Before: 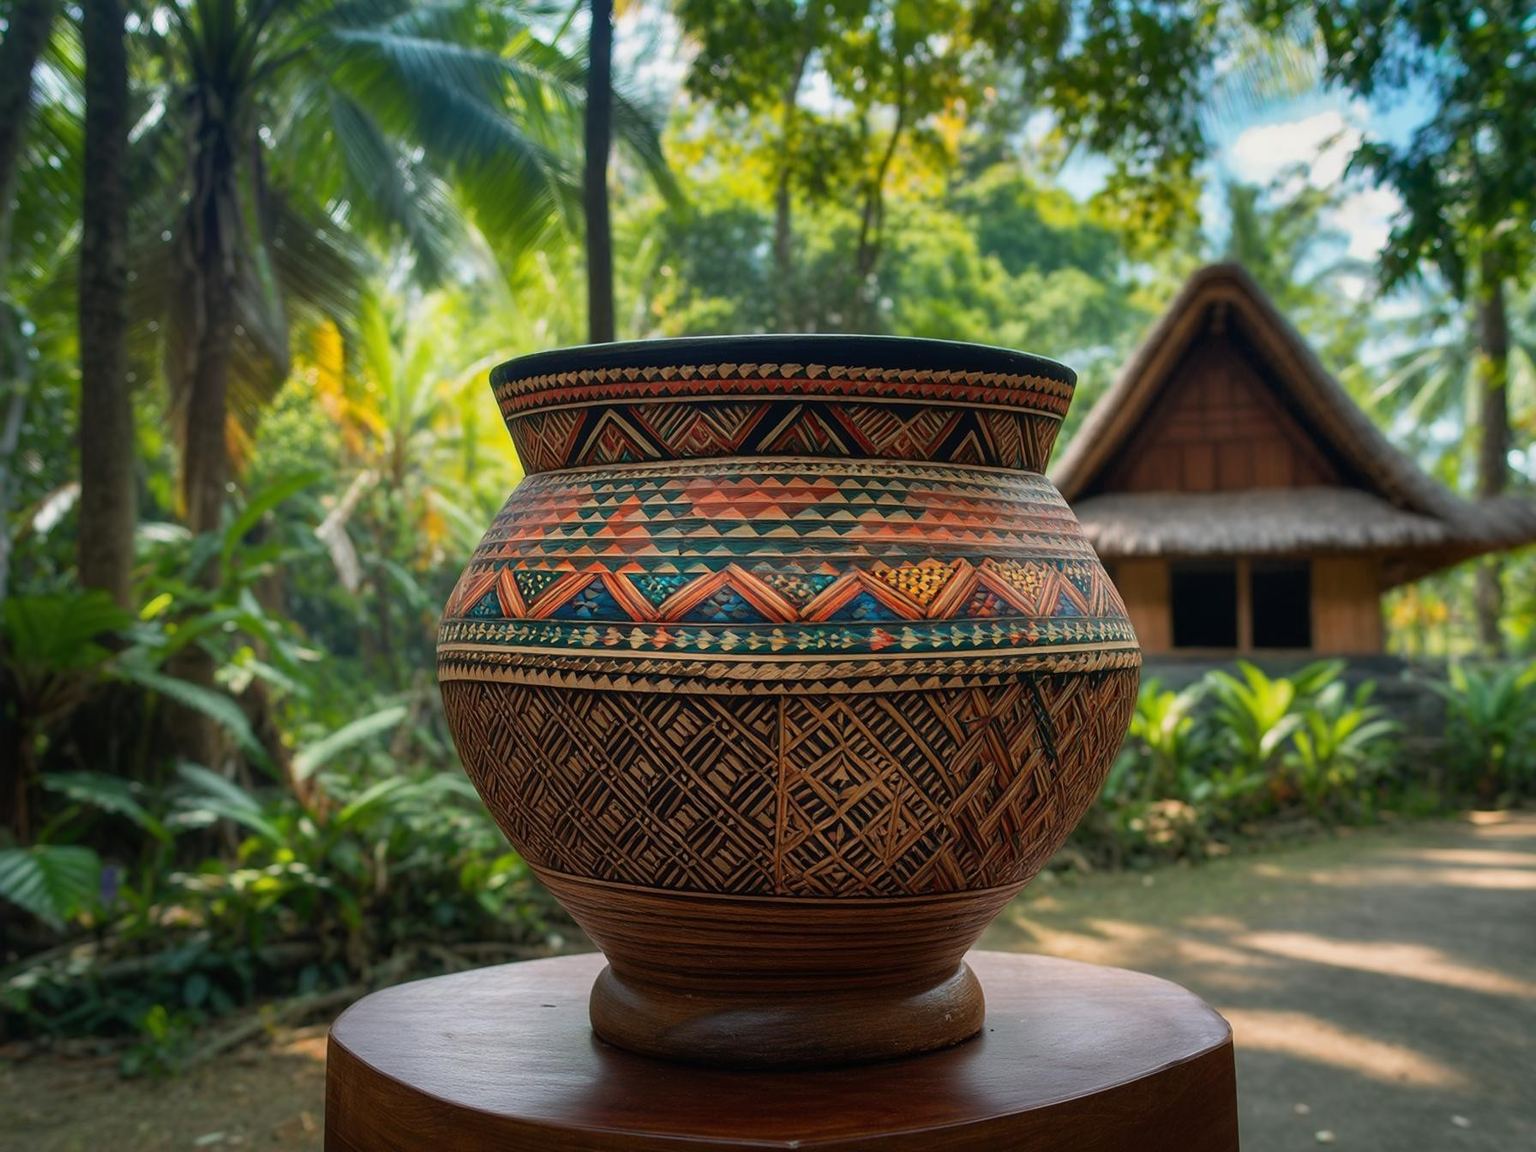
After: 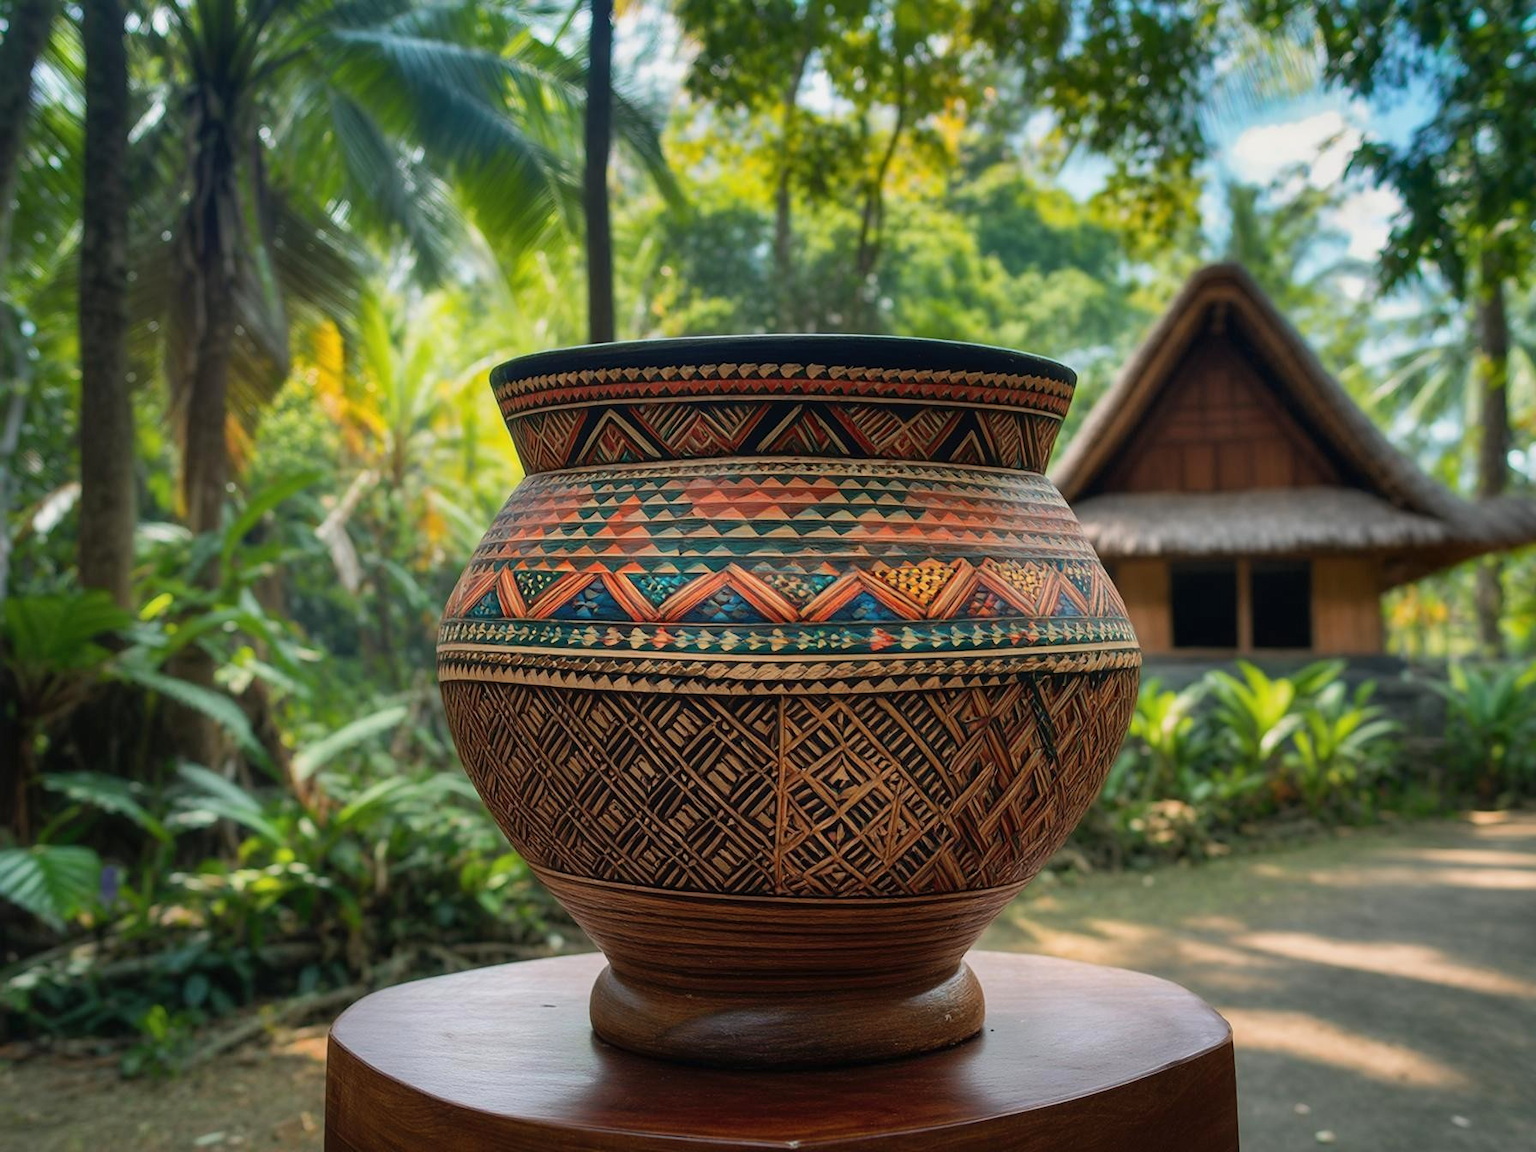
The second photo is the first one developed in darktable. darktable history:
white balance: emerald 1
shadows and highlights: radius 264.75, soften with gaussian
